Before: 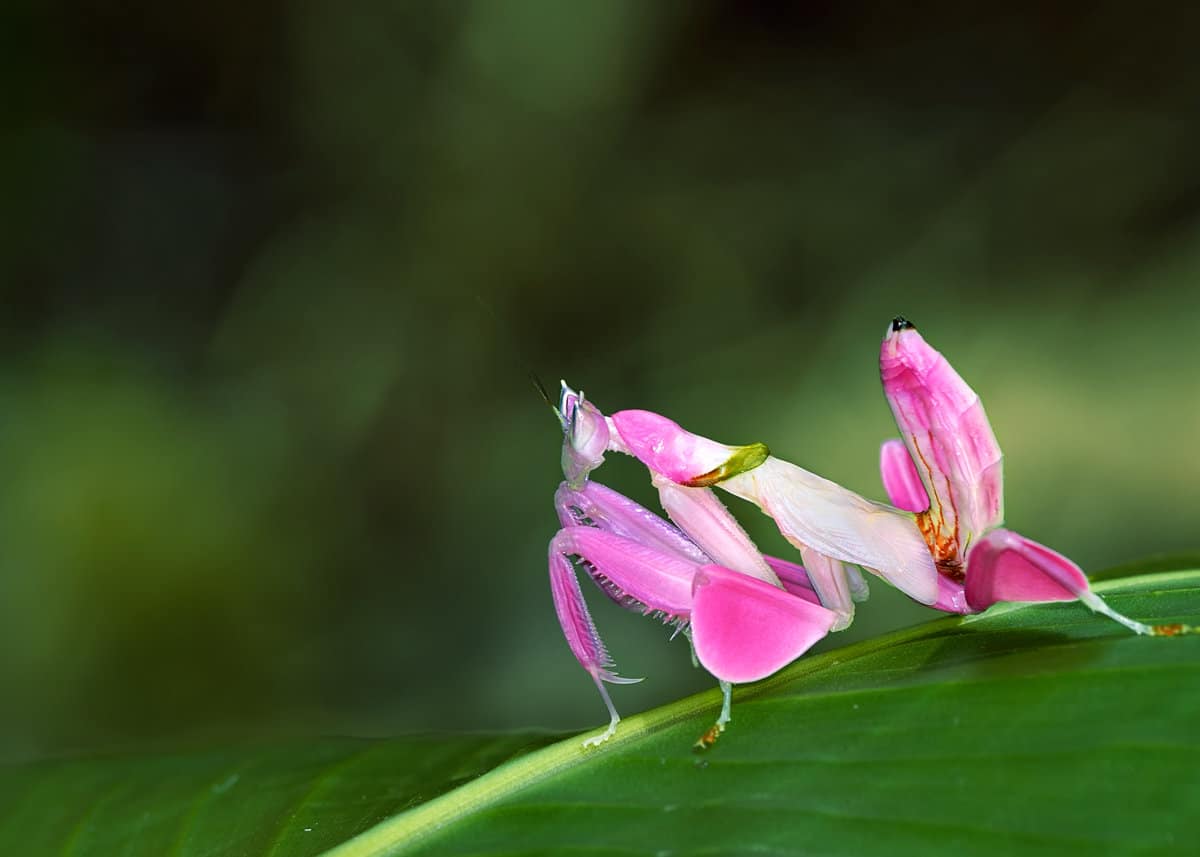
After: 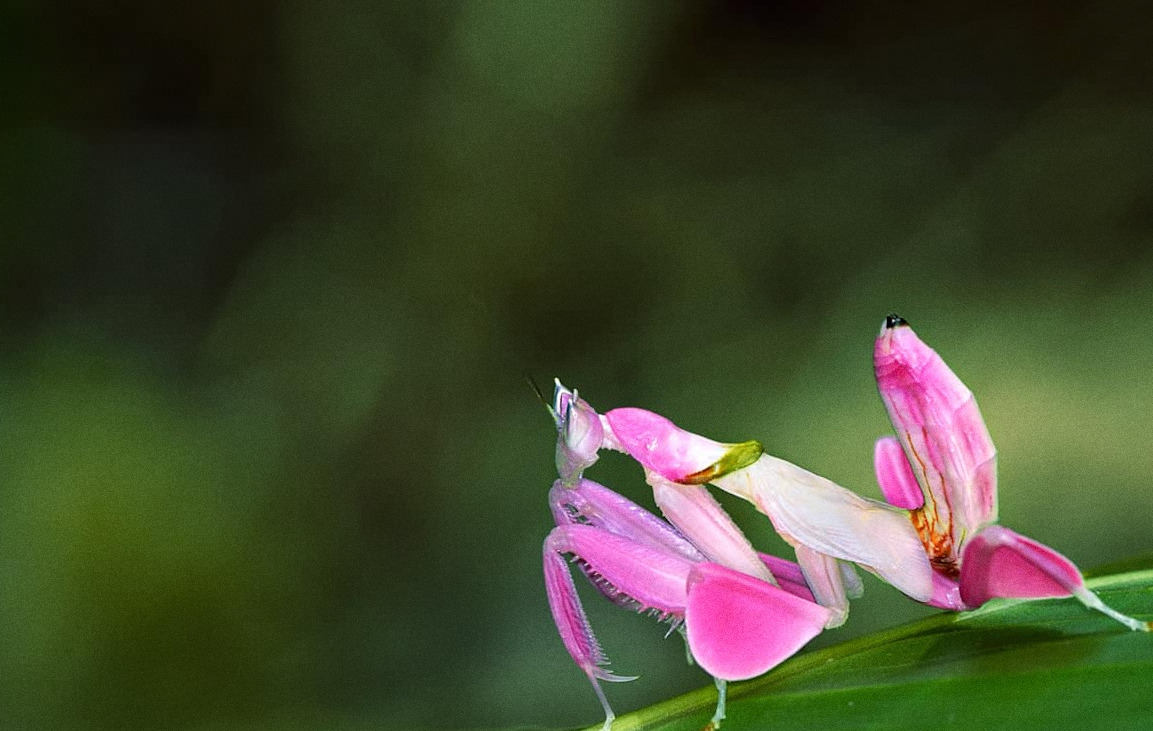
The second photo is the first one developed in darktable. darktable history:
tone equalizer: on, module defaults
grain: on, module defaults
crop and rotate: angle 0.2°, left 0.275%, right 3.127%, bottom 14.18%
